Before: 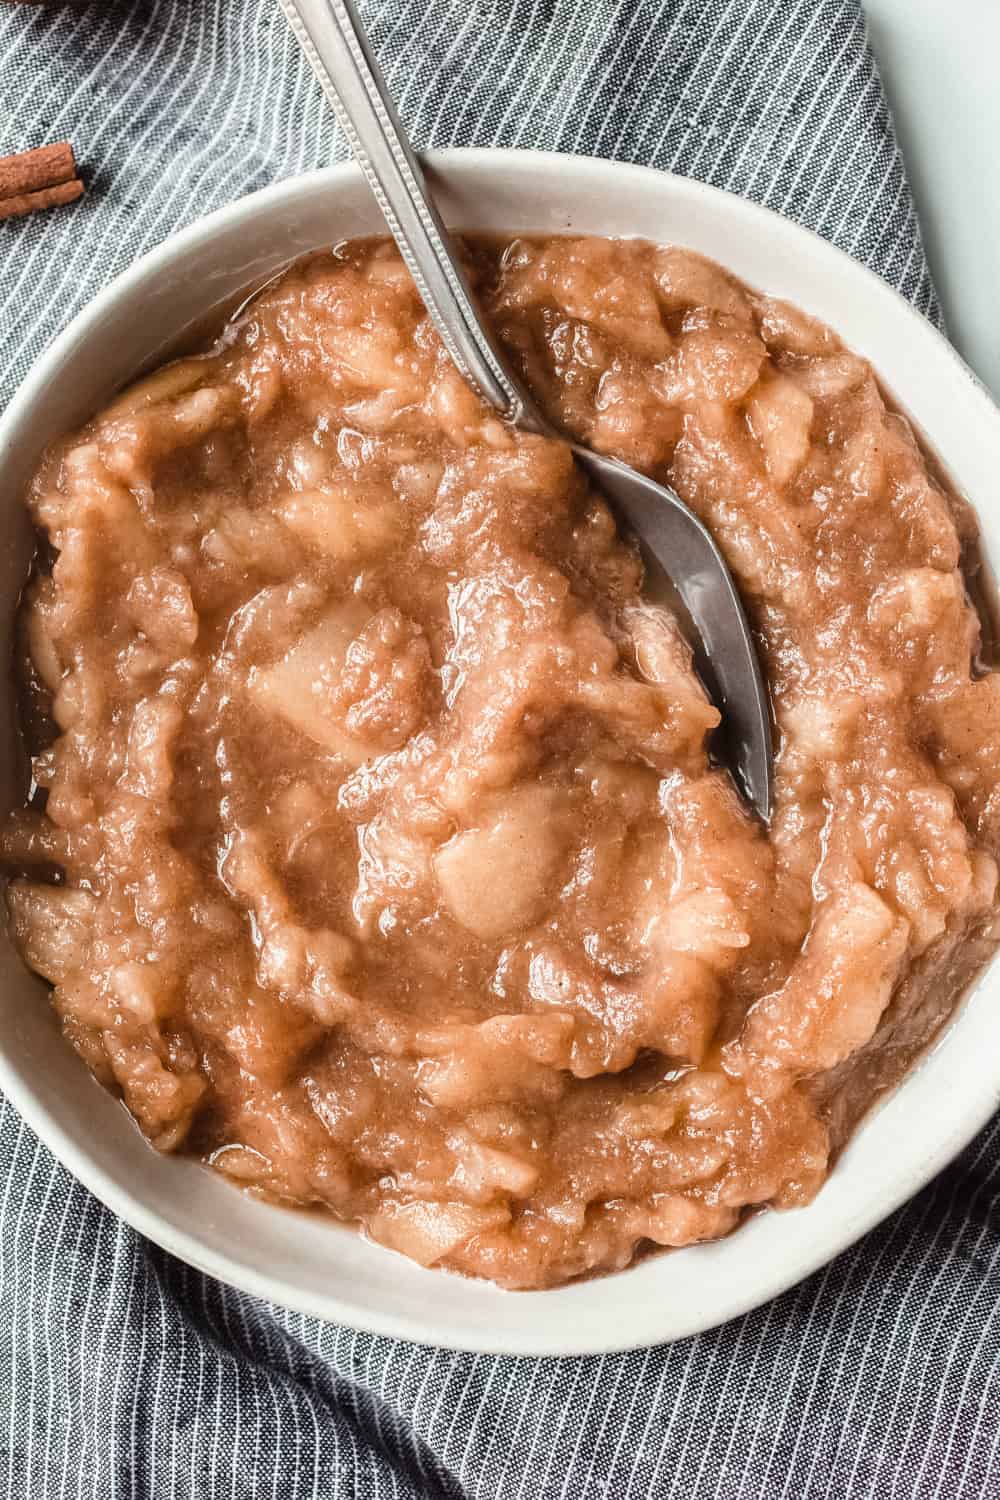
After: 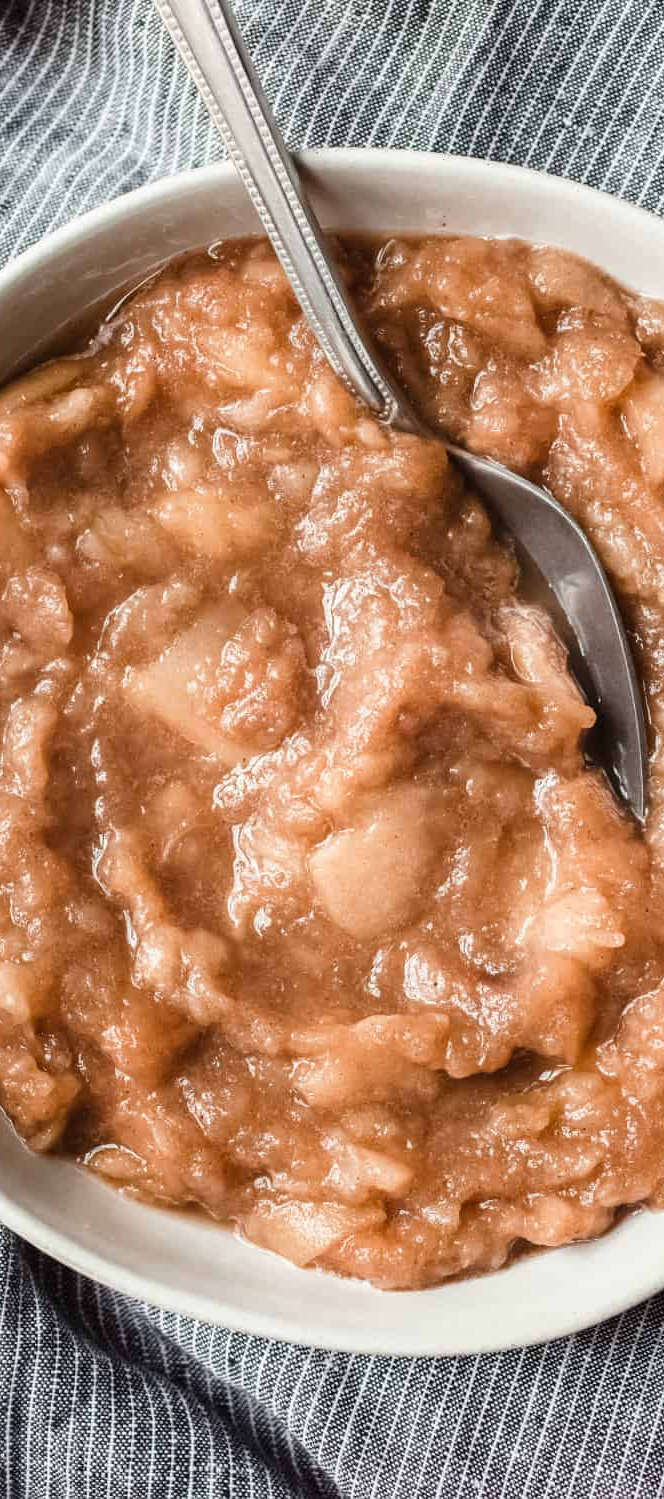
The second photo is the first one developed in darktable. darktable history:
crop and rotate: left 12.593%, right 20.932%
